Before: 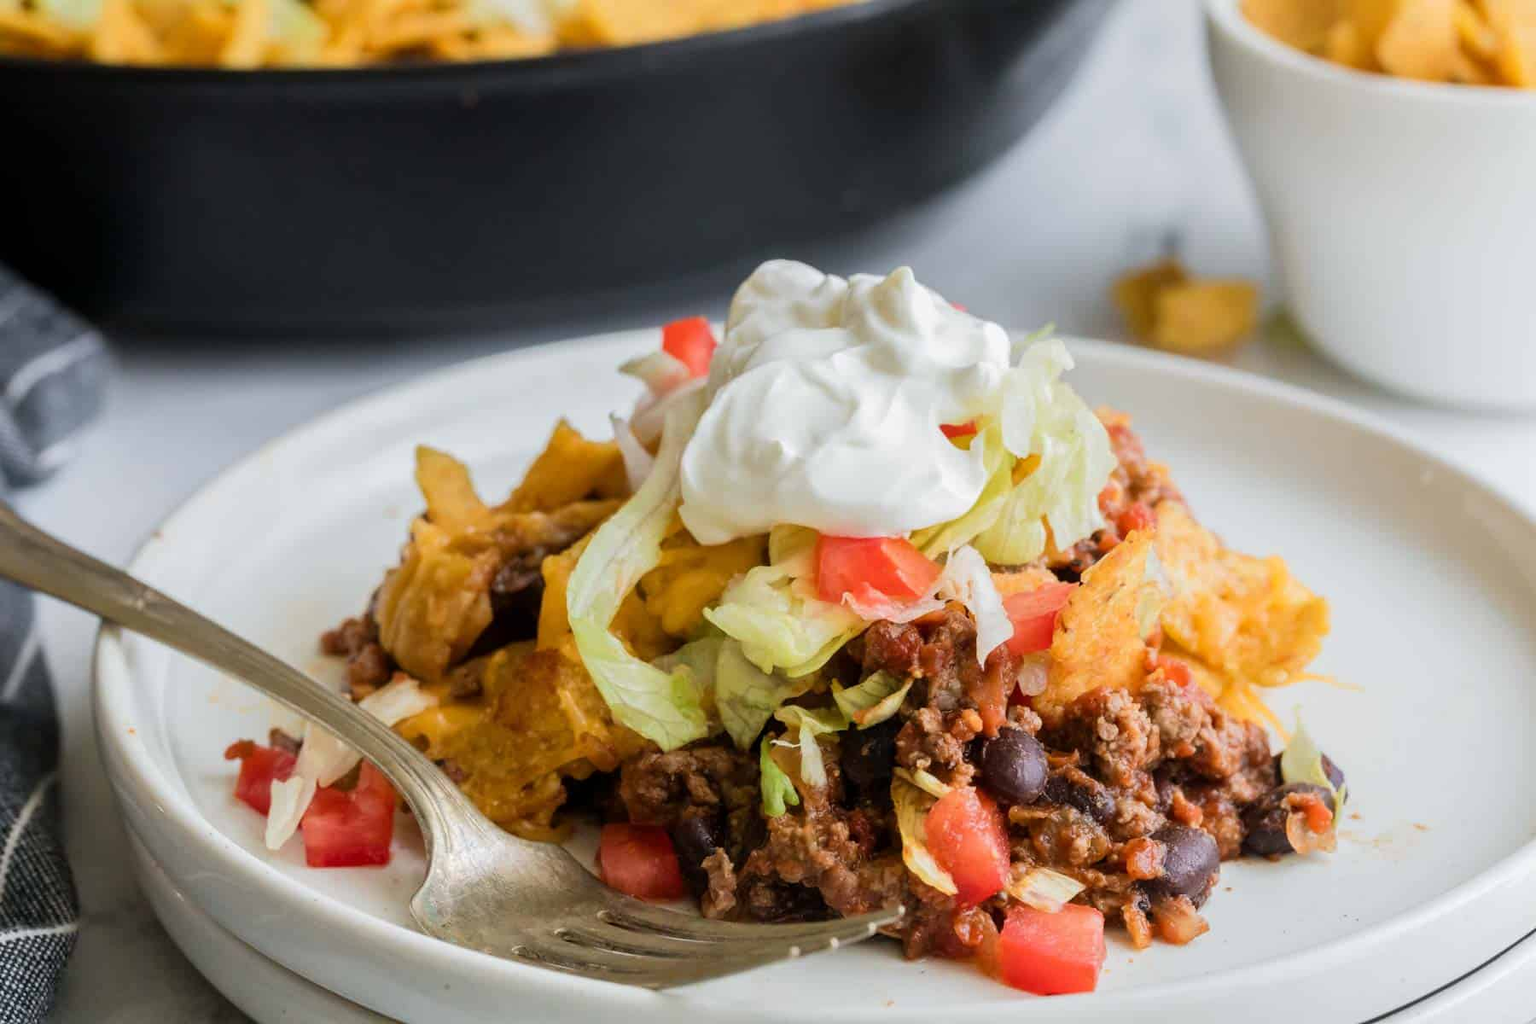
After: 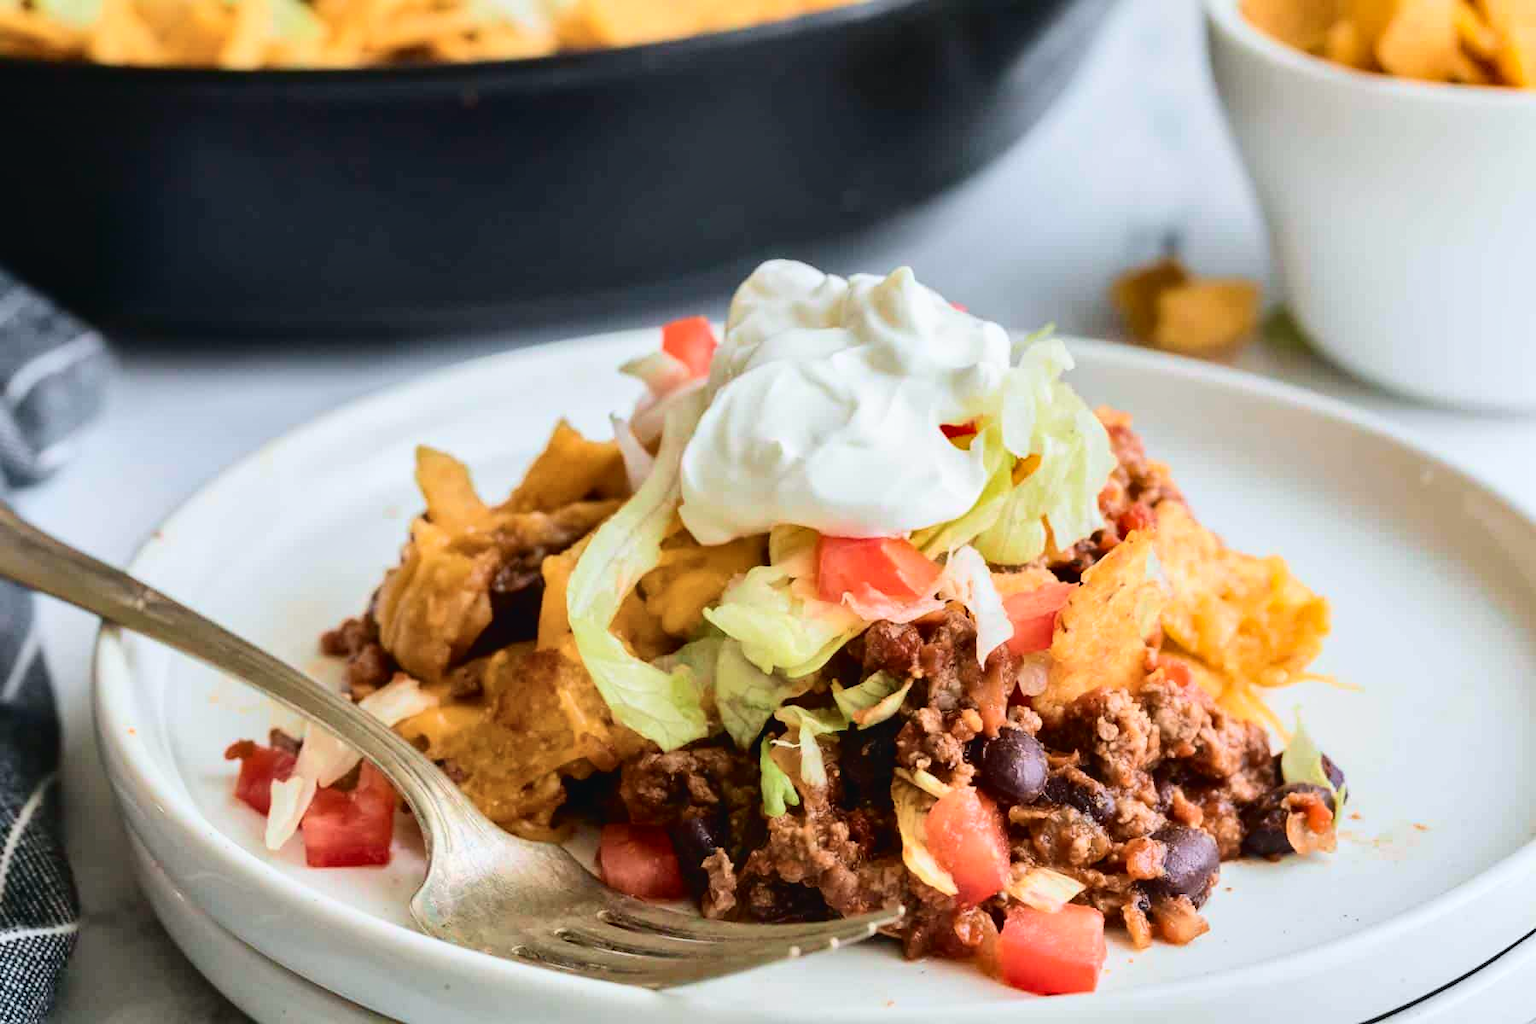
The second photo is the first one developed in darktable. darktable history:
tone curve: curves: ch0 [(0, 0.023) (0.087, 0.065) (0.184, 0.168) (0.45, 0.54) (0.57, 0.683) (0.722, 0.825) (0.877, 0.948) (1, 1)]; ch1 [(0, 0) (0.388, 0.369) (0.44, 0.44) (0.489, 0.481) (0.534, 0.551) (0.657, 0.659) (1, 1)]; ch2 [(0, 0) (0.353, 0.317) (0.408, 0.427) (0.472, 0.46) (0.5, 0.496) (0.537, 0.539) (0.576, 0.592) (0.625, 0.631) (1, 1)], color space Lab, independent channels, preserve colors none
shadows and highlights: low approximation 0.01, soften with gaussian
